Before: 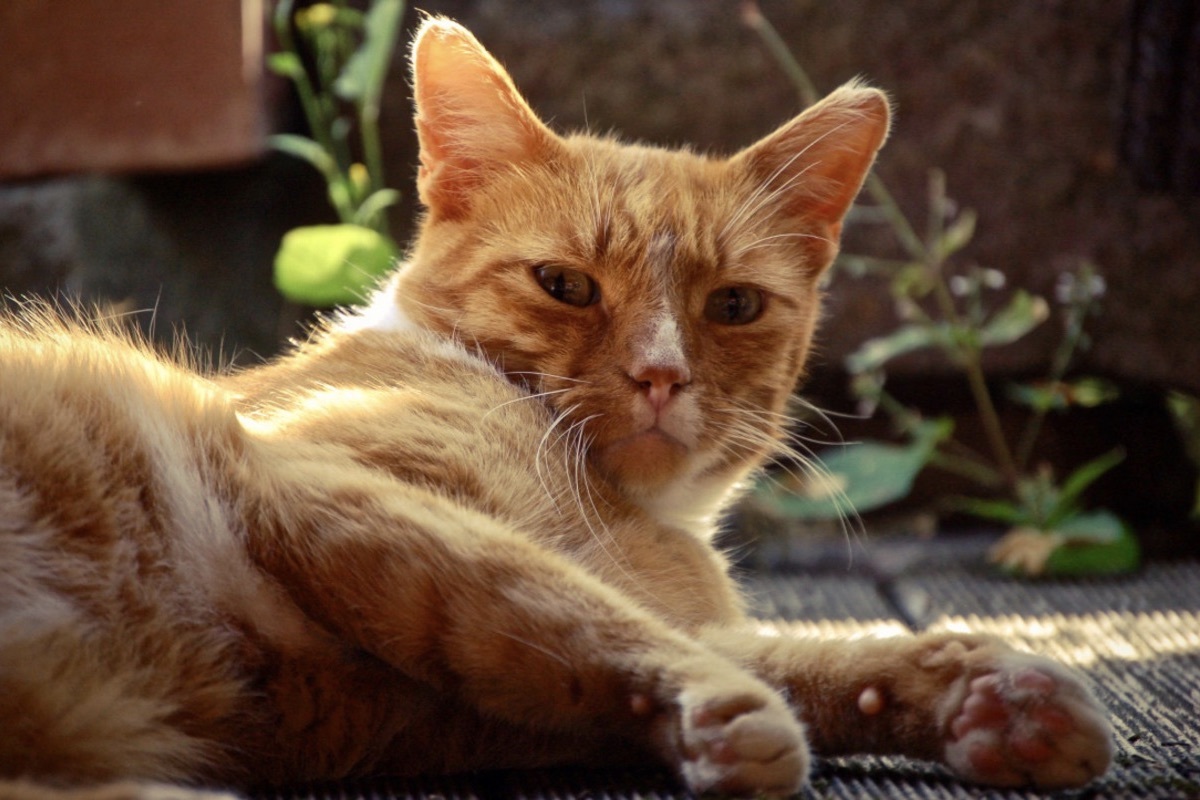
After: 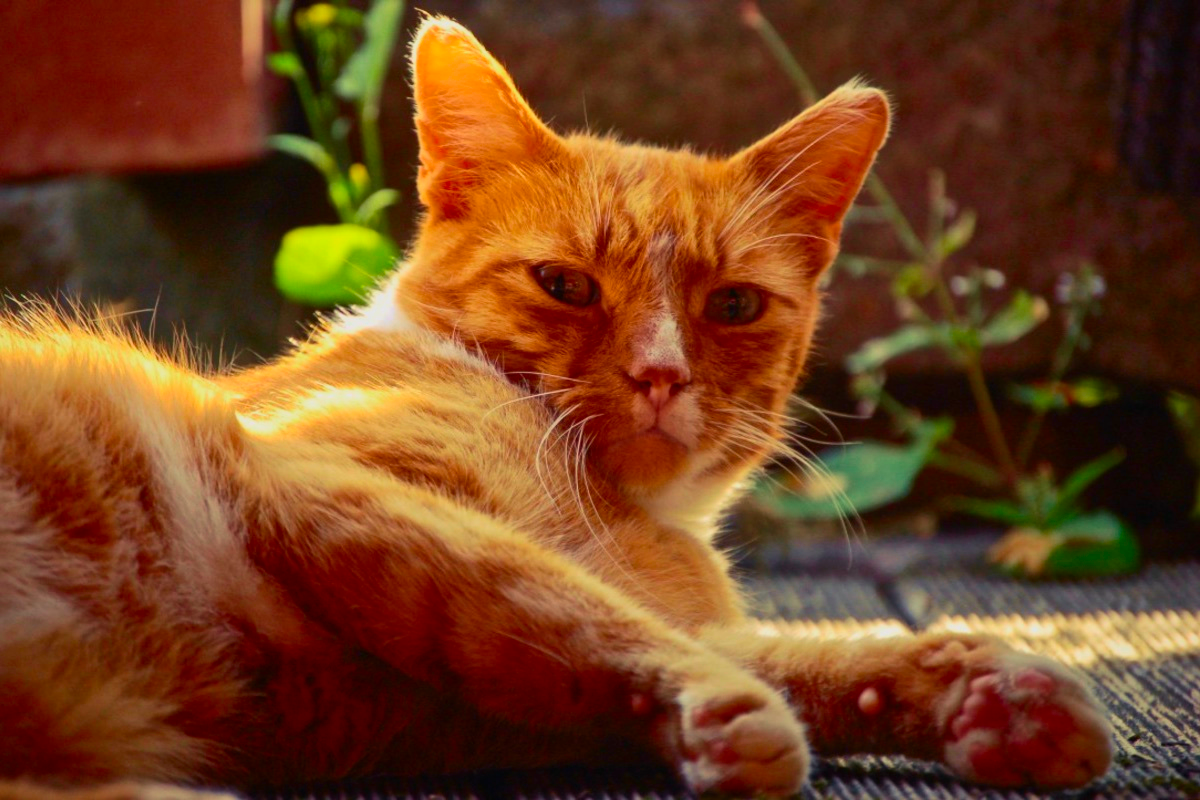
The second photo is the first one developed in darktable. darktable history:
contrast brightness saturation: saturation 0.5
tone curve: curves: ch0 [(0, 0.014) (0.036, 0.047) (0.15, 0.156) (0.27, 0.258) (0.511, 0.506) (0.761, 0.741) (1, 0.919)]; ch1 [(0, 0) (0.179, 0.173) (0.322, 0.32) (0.429, 0.431) (0.502, 0.5) (0.519, 0.522) (0.562, 0.575) (0.631, 0.65) (0.72, 0.692) (1, 1)]; ch2 [(0, 0) (0.29, 0.295) (0.404, 0.436) (0.497, 0.498) (0.533, 0.556) (0.599, 0.607) (0.696, 0.707) (1, 1)], color space Lab, independent channels, preserve colors none
